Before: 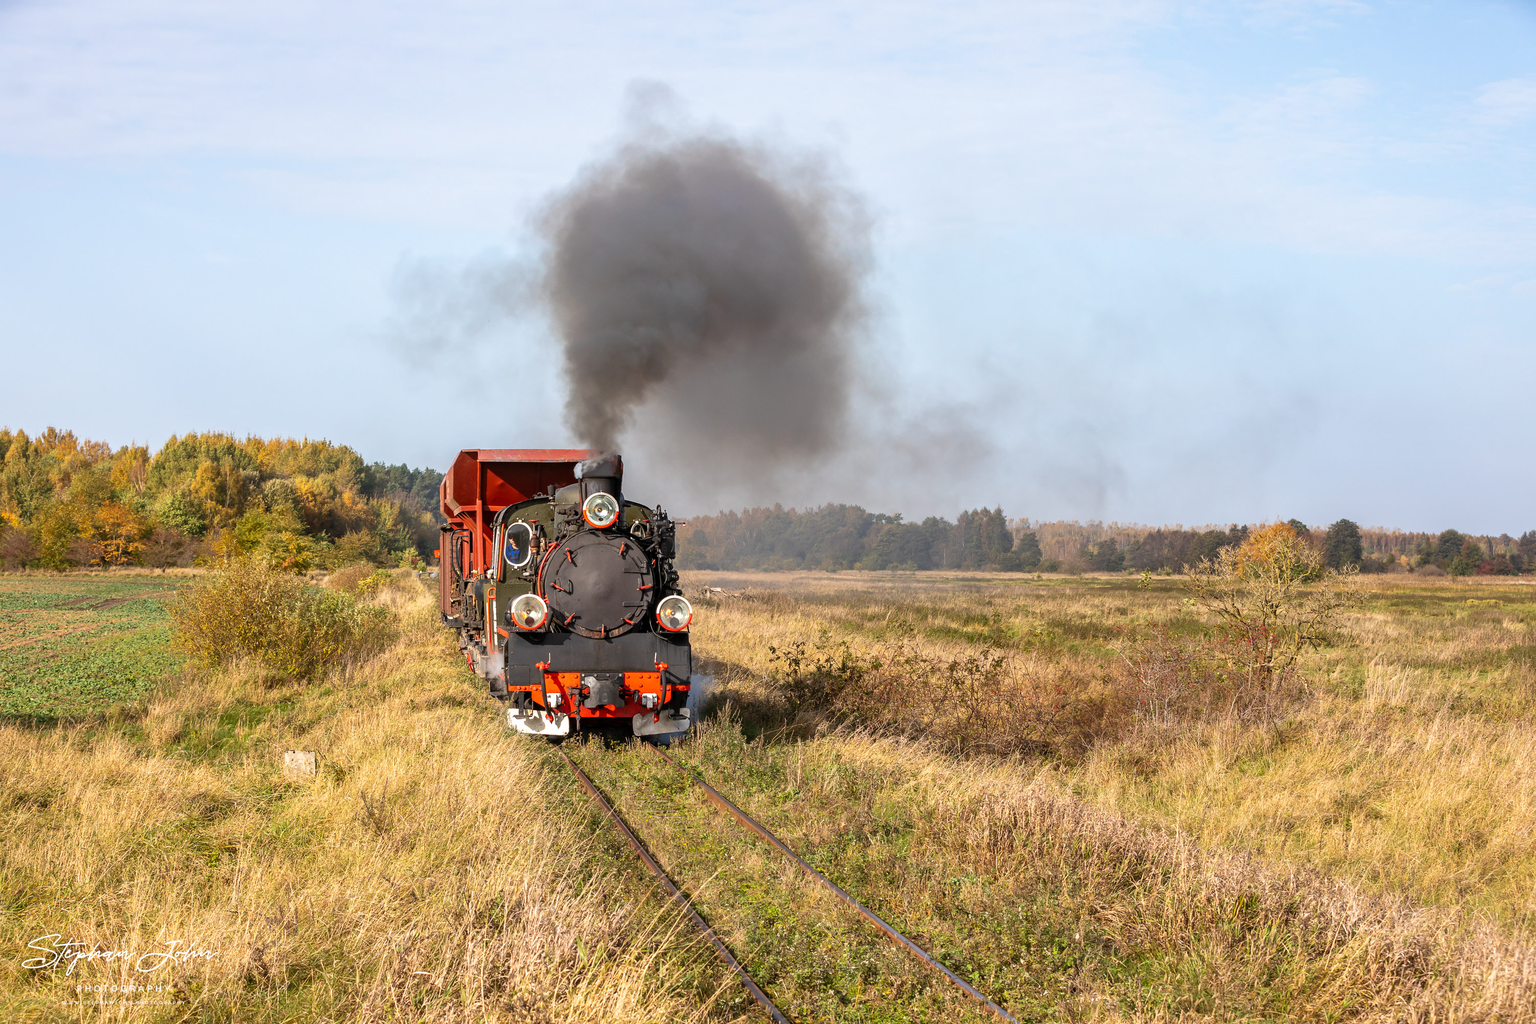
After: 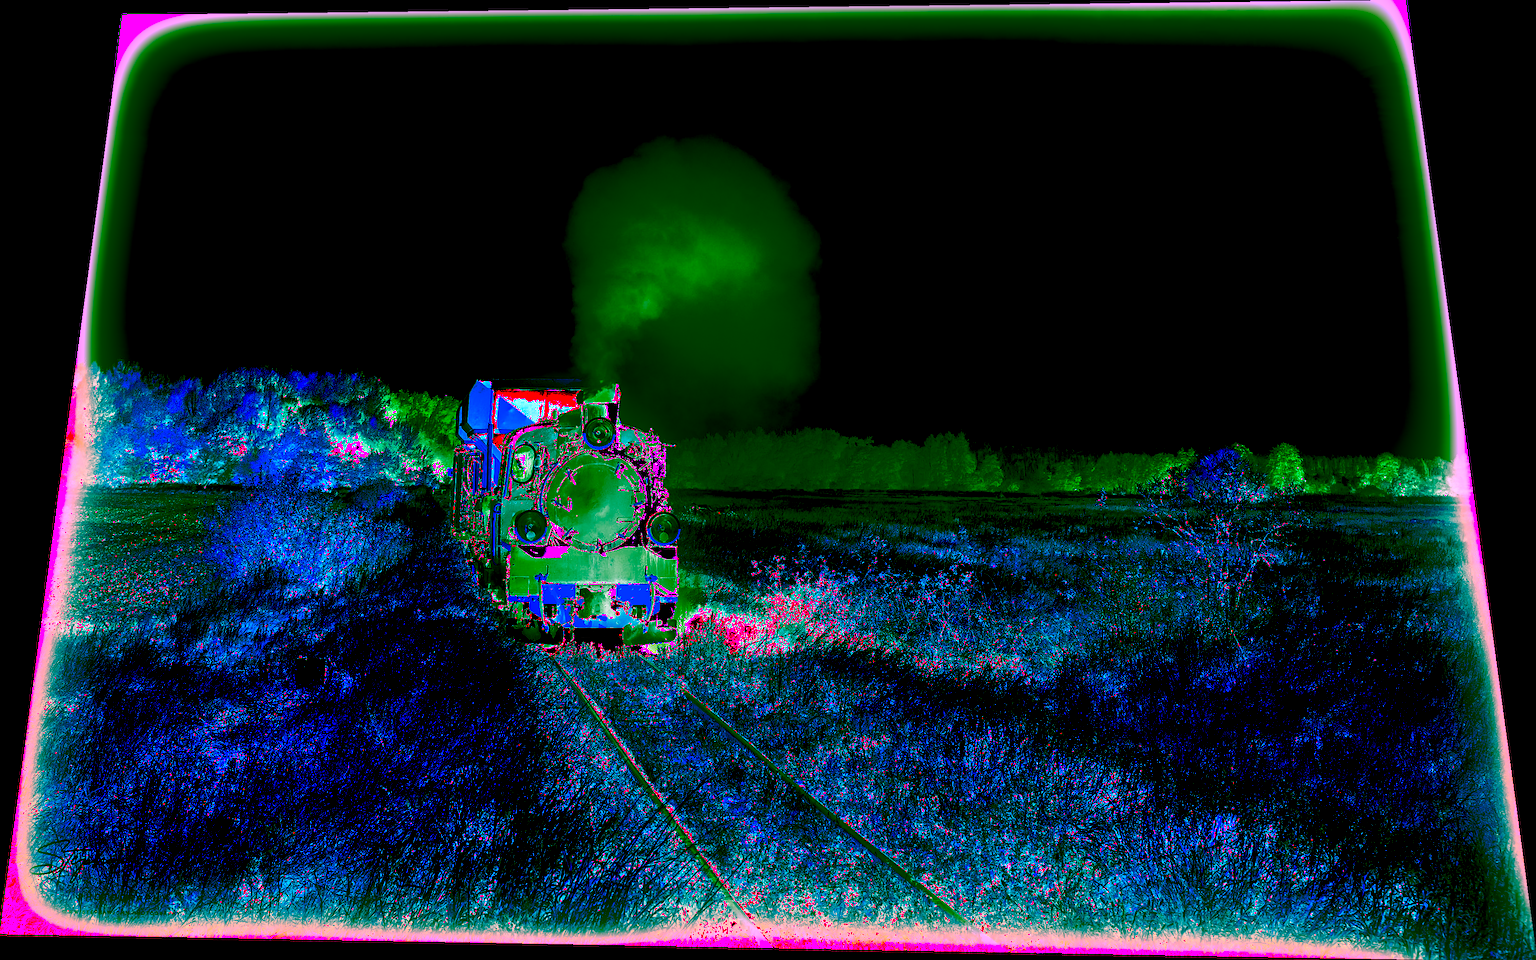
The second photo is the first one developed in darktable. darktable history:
shadows and highlights: soften with gaussian
exposure: exposure 1 EV, compensate highlight preservation false
rotate and perspective: rotation 0.128°, lens shift (vertical) -0.181, lens shift (horizontal) -0.044, shear 0.001, automatic cropping off
contrast brightness saturation: contrast 0.28
white balance: red 8, blue 8
sharpen: radius 1.458, amount 0.398, threshold 1.271
